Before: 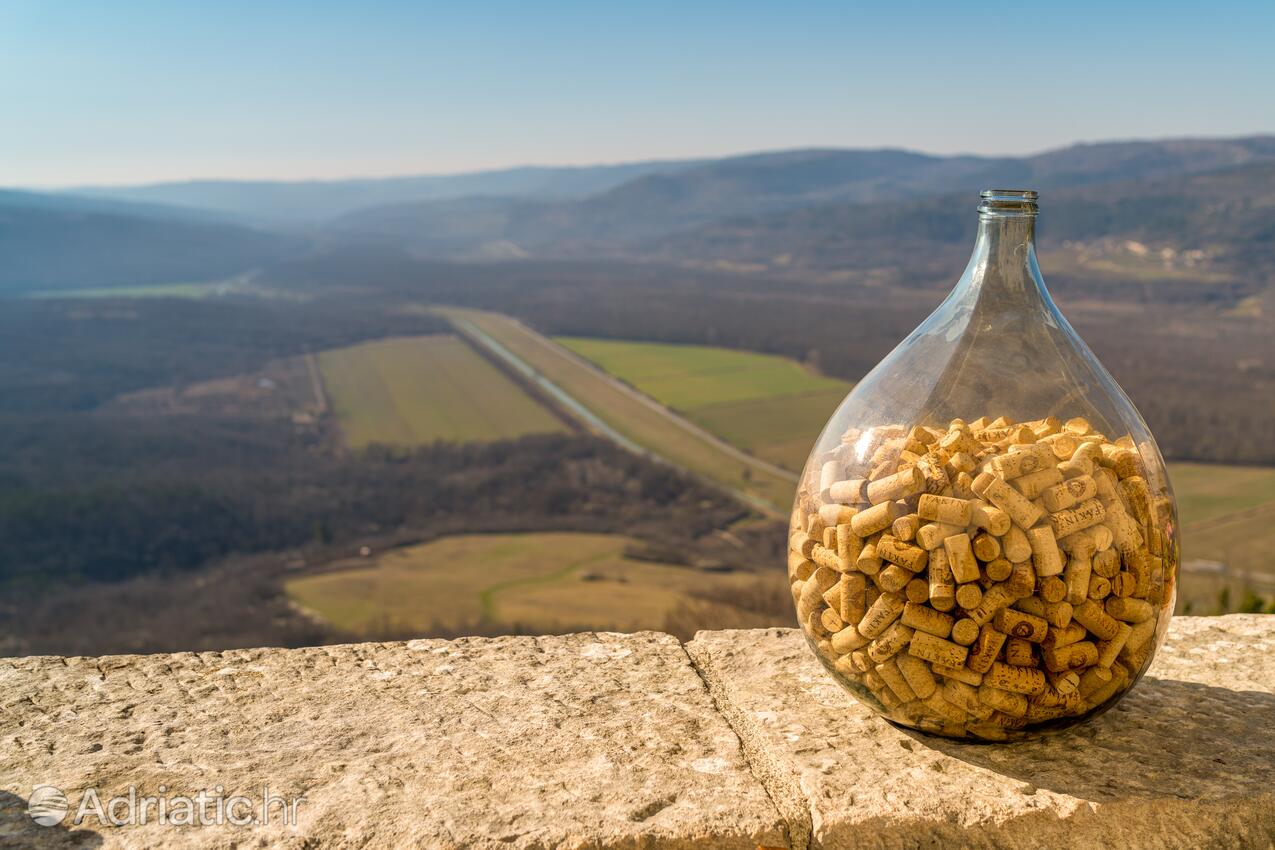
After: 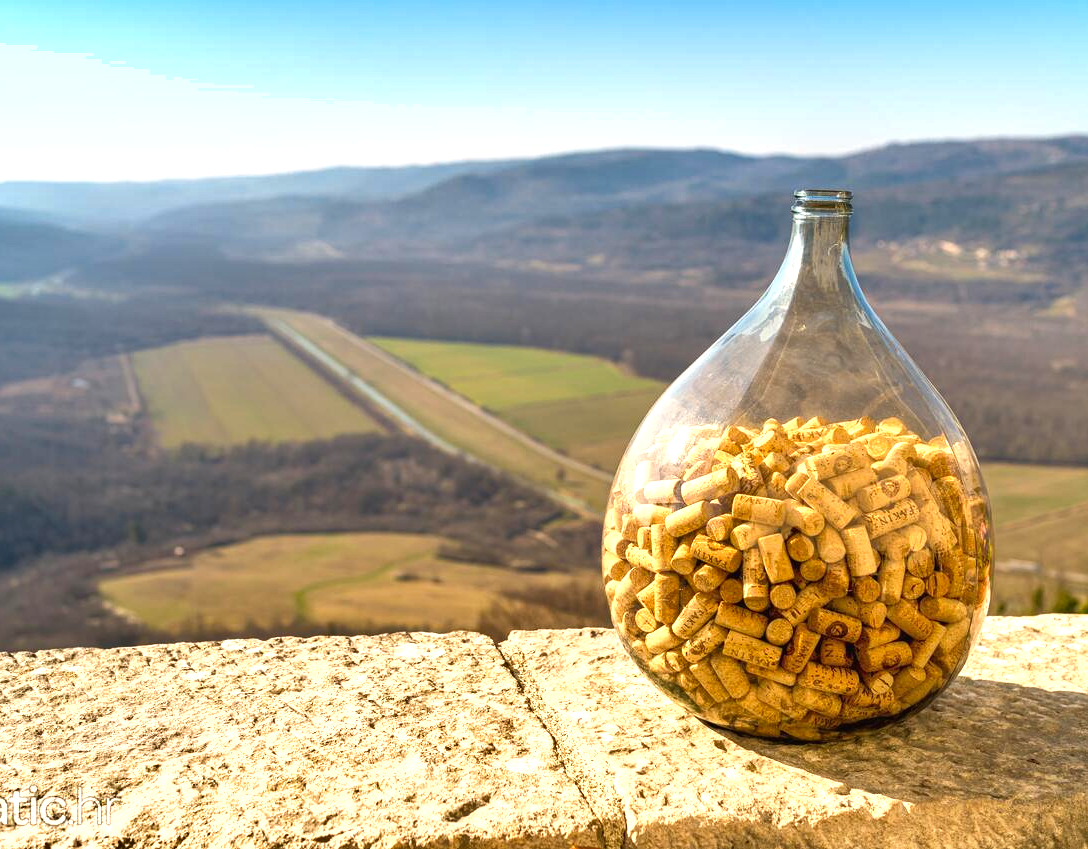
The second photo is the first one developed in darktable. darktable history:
crop and rotate: left 14.655%
exposure: black level correction -0.001, exposure 0.909 EV, compensate highlight preservation false
shadows and highlights: shadows 52.39, soften with gaussian
